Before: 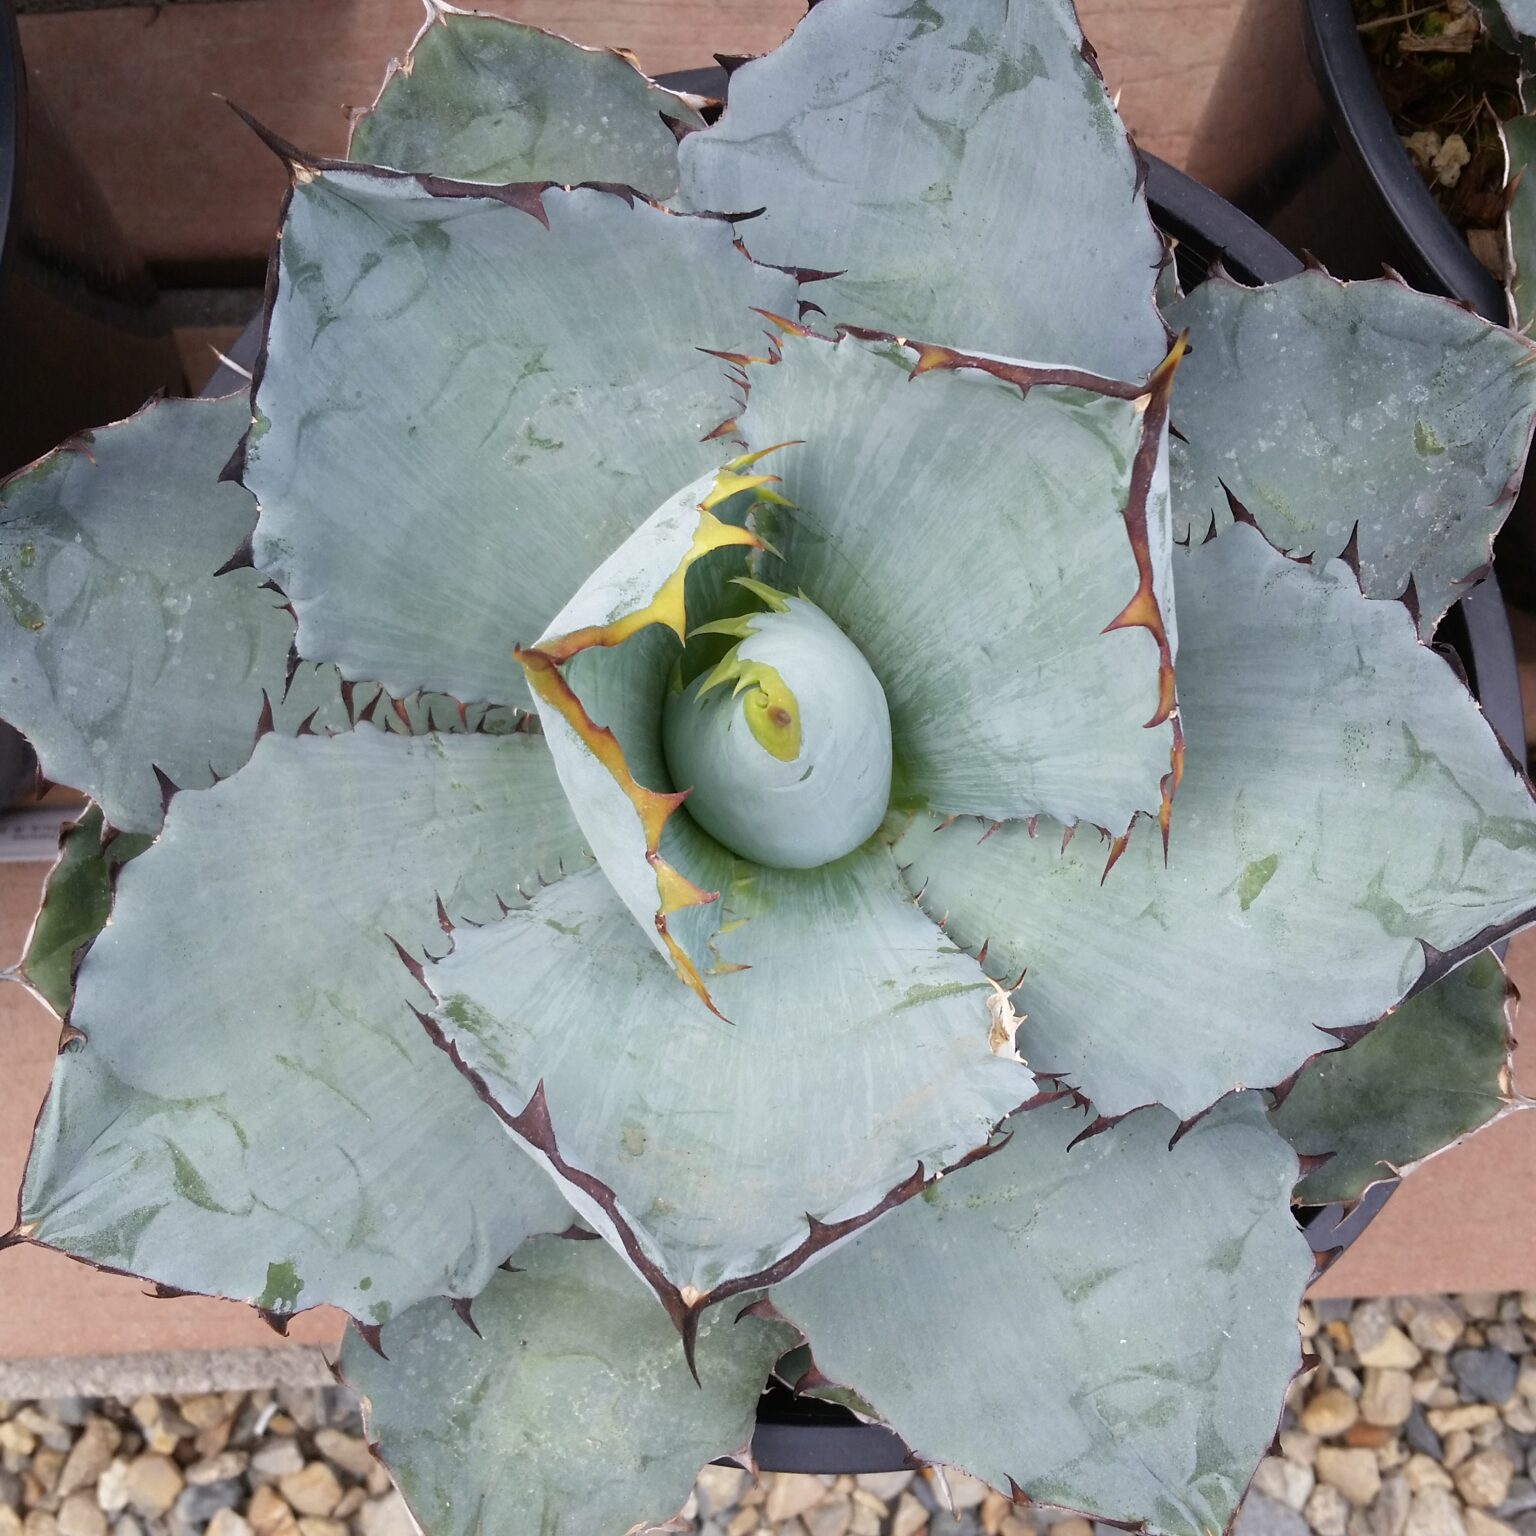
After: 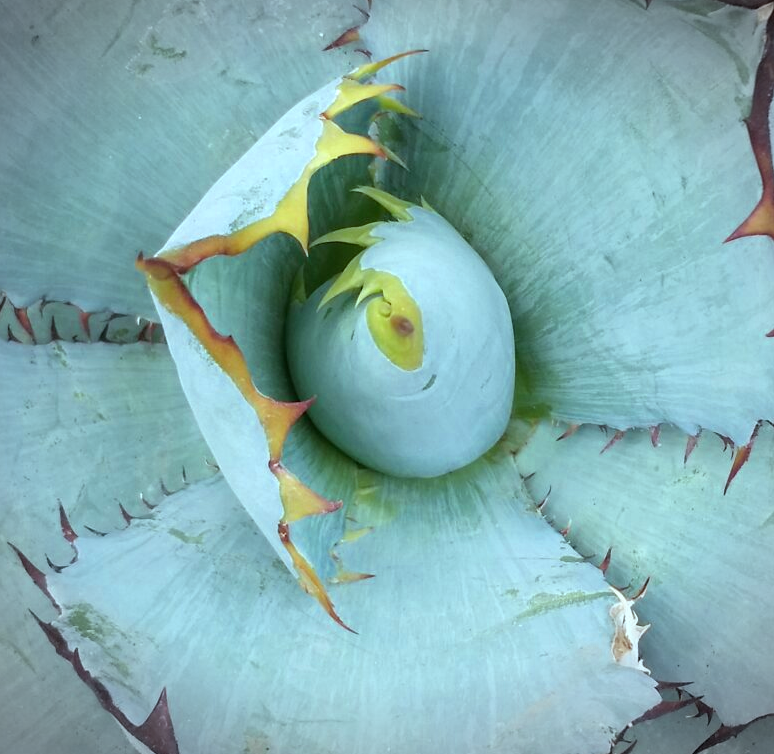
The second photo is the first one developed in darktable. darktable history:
vignetting: fall-off start 97.25%, width/height ratio 1.186
color zones: curves: ch0 [(0.25, 0.5) (0.463, 0.627) (0.484, 0.637) (0.75, 0.5)]
crop: left 24.567%, top 25.47%, right 25.02%, bottom 25.387%
color calibration: output R [0.972, 0.068, -0.094, 0], output G [-0.178, 1.216, -0.086, 0], output B [0.095, -0.136, 0.98, 0], illuminant F (fluorescent), F source F9 (Cool White Deluxe 4150 K) – high CRI, x 0.374, y 0.373, temperature 4152.44 K
